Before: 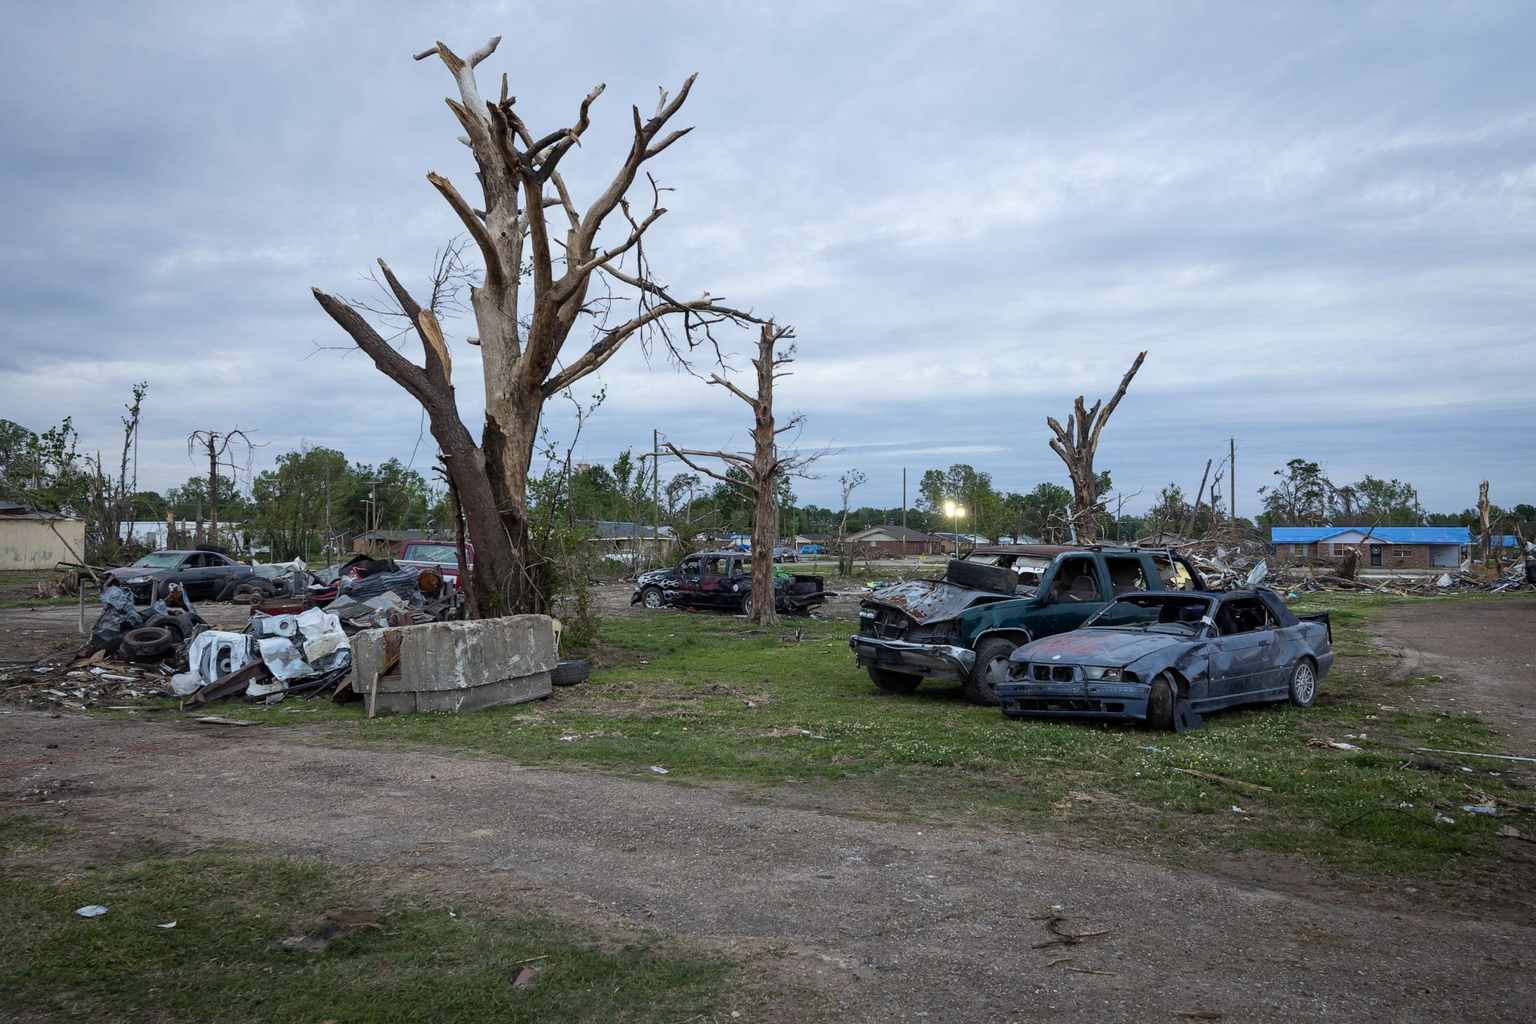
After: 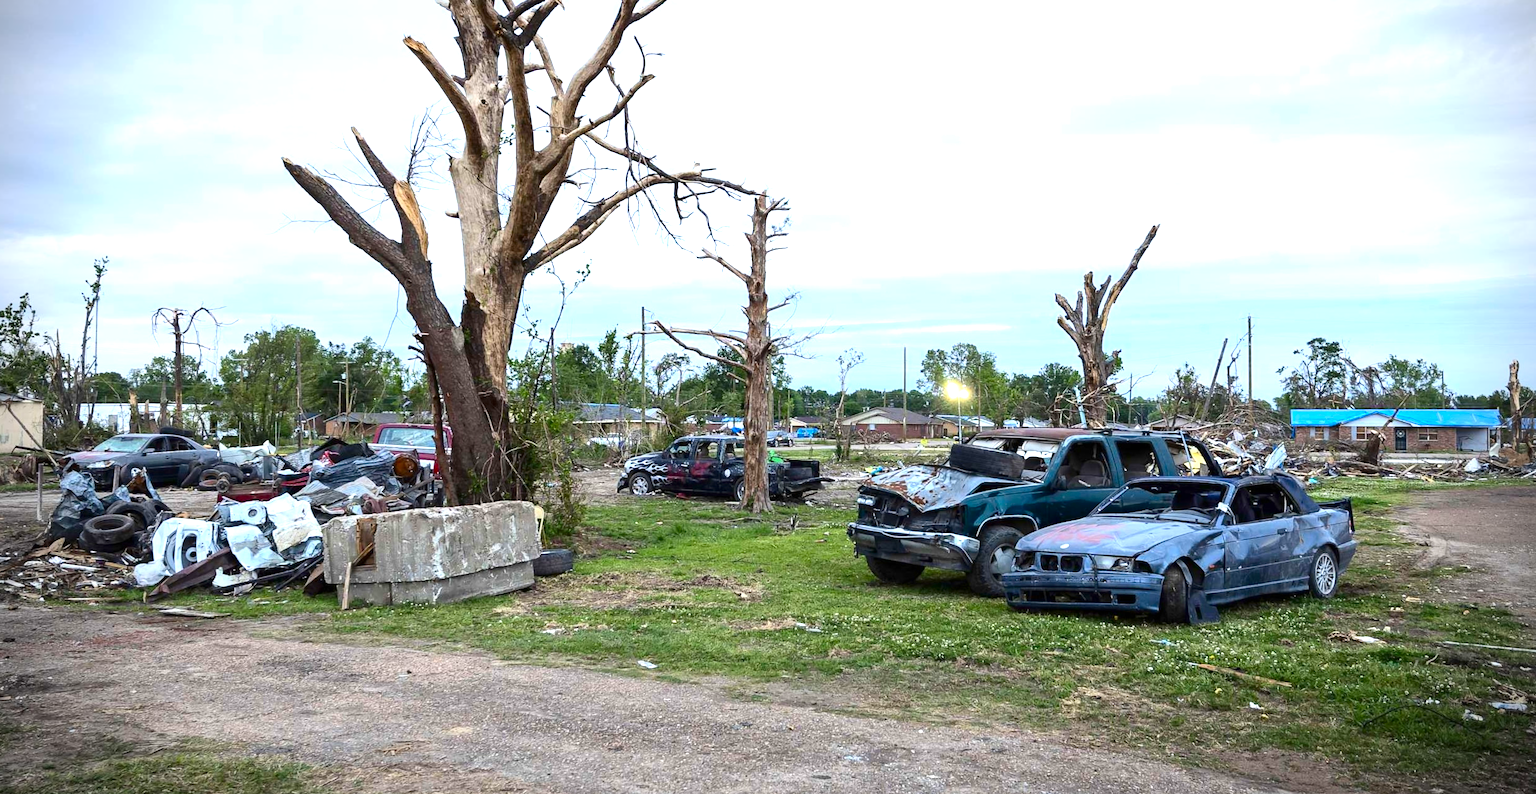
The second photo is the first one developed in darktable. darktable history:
tone equalizer: edges refinement/feathering 500, mask exposure compensation -1.57 EV, preserve details guided filter
exposure: black level correction 0, exposure 1.2 EV, compensate exposure bias true, compensate highlight preservation false
crop and rotate: left 2.887%, top 13.488%, right 1.981%, bottom 12.676%
contrast brightness saturation: contrast 0.178, saturation 0.309
vignetting: fall-off start 87.8%, fall-off radius 24.74%
